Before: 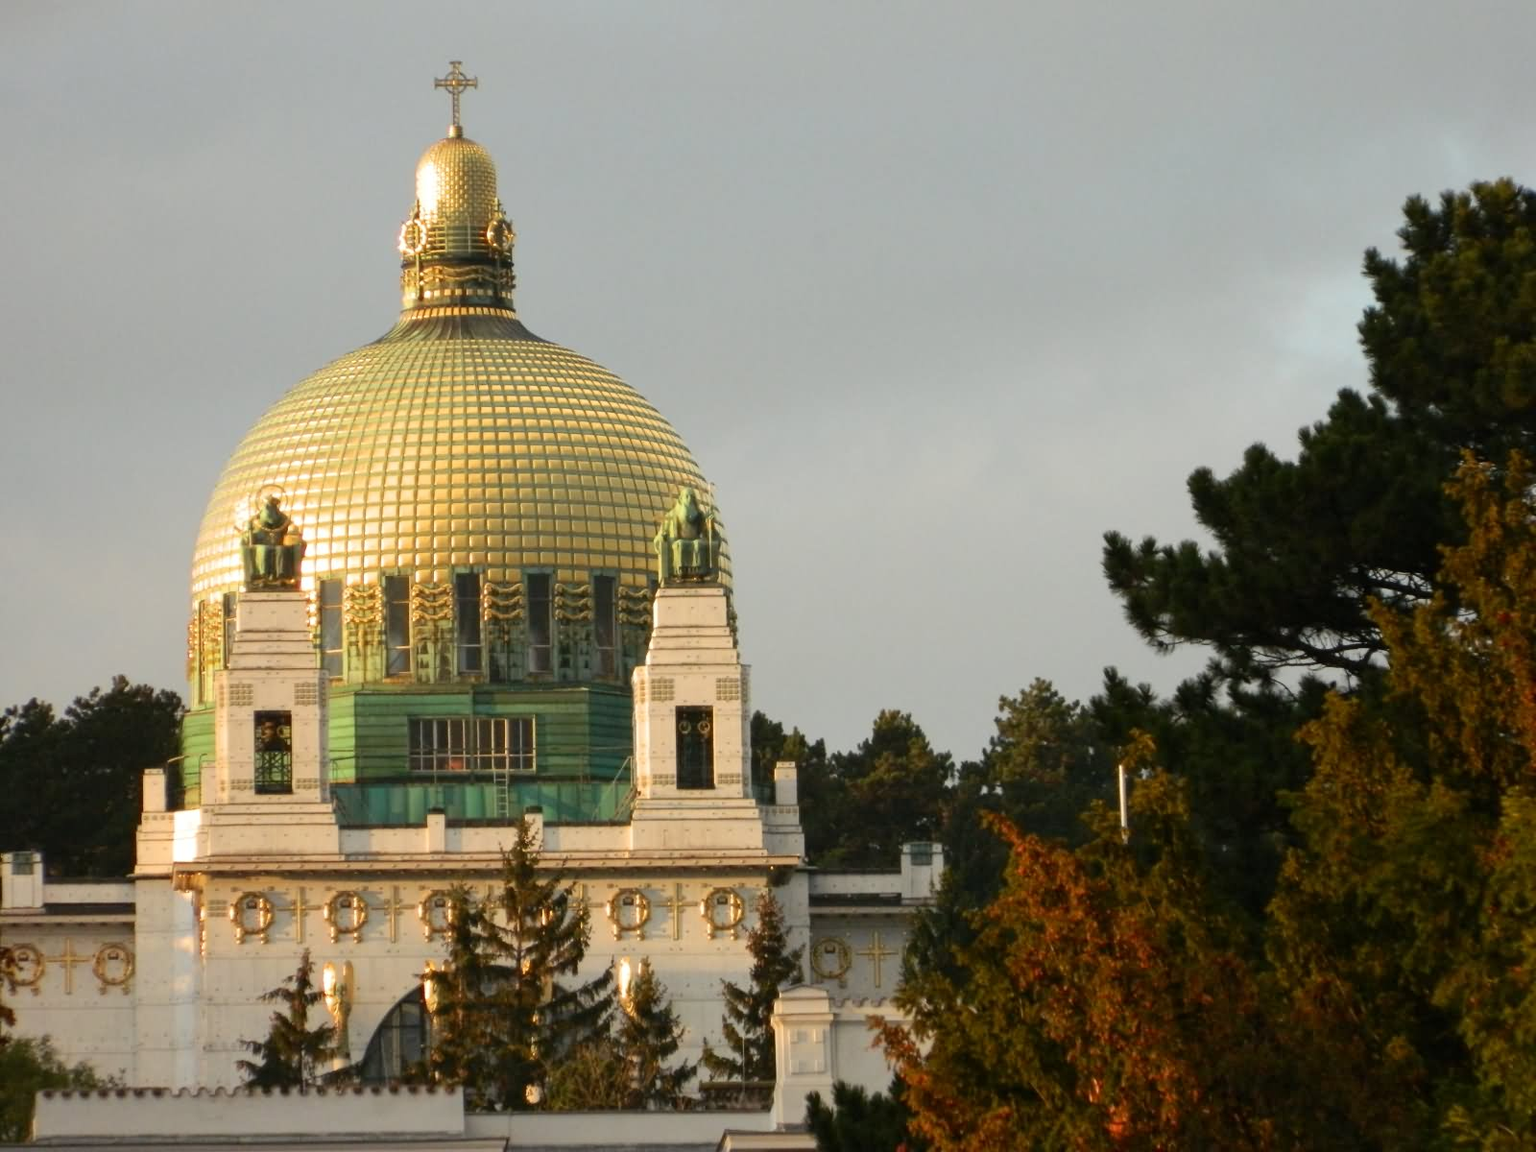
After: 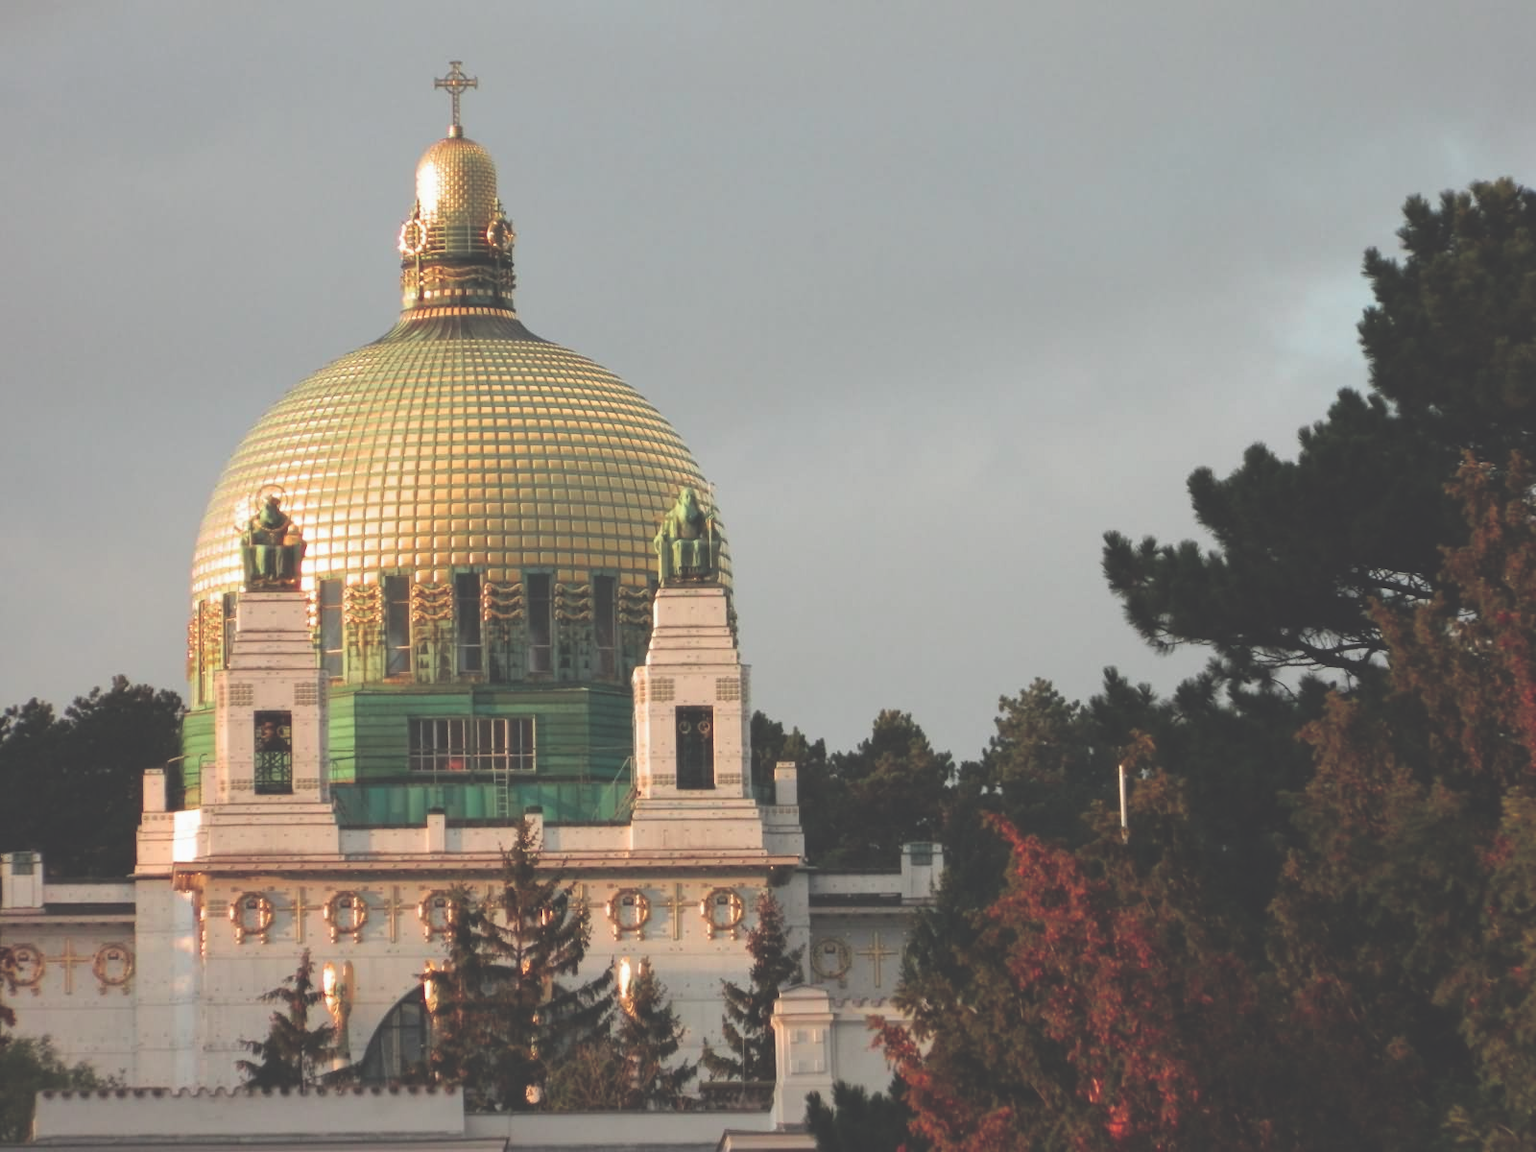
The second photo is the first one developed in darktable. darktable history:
tone curve: curves: ch0 [(0, 0) (0.106, 0.041) (0.256, 0.197) (0.37, 0.336) (0.513, 0.481) (0.667, 0.629) (1, 1)]; ch1 [(0, 0) (0.502, 0.505) (0.553, 0.577) (1, 1)]; ch2 [(0, 0) (0.5, 0.495) (0.56, 0.544) (1, 1)], color space Lab, independent channels, preserve colors none
exposure: black level correction -0.062, exposure -0.05 EV, compensate highlight preservation false
